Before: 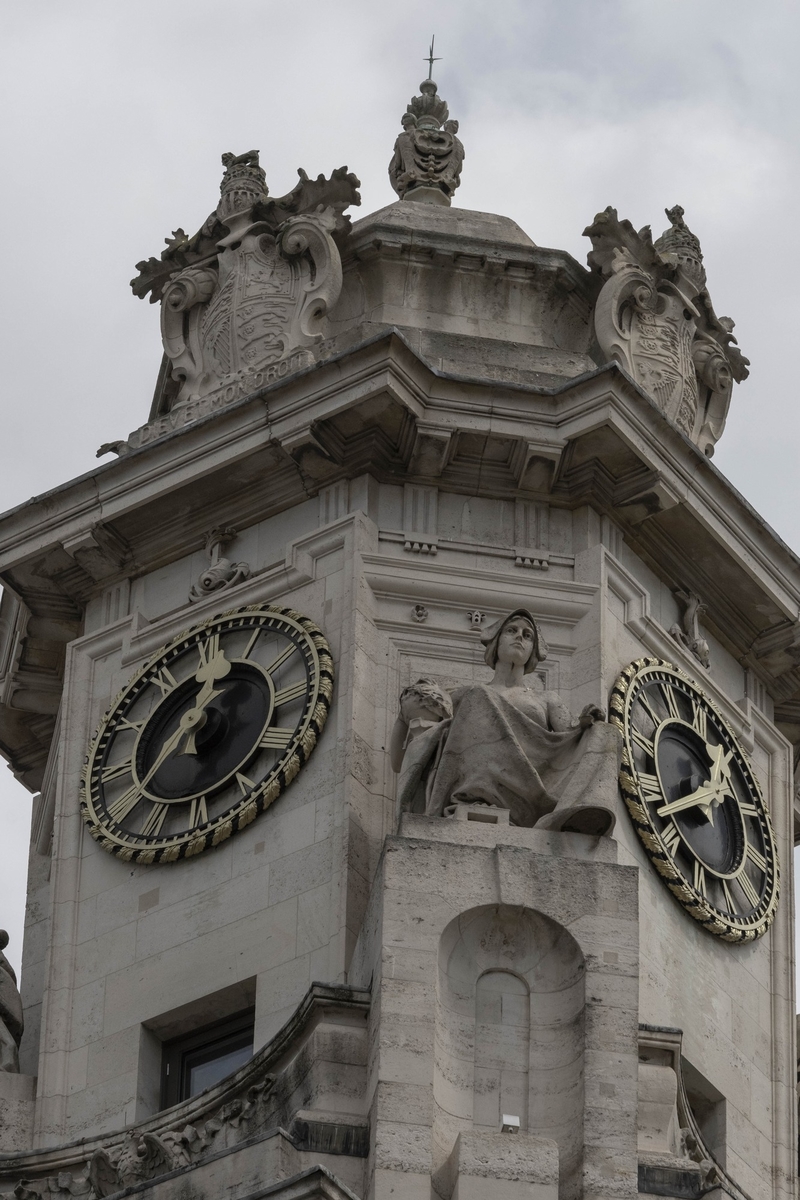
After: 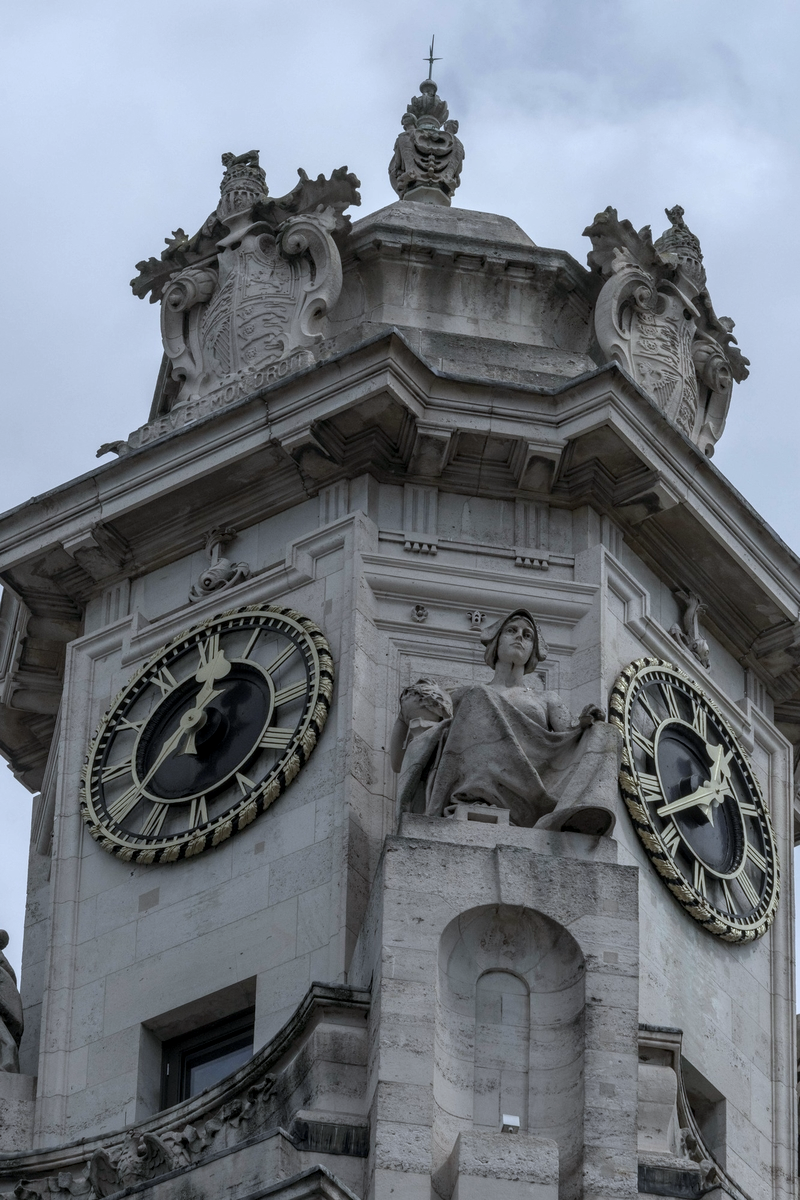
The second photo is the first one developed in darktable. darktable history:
local contrast: on, module defaults
color calibration: x 0.37, y 0.382, temperature 4308.85 K
